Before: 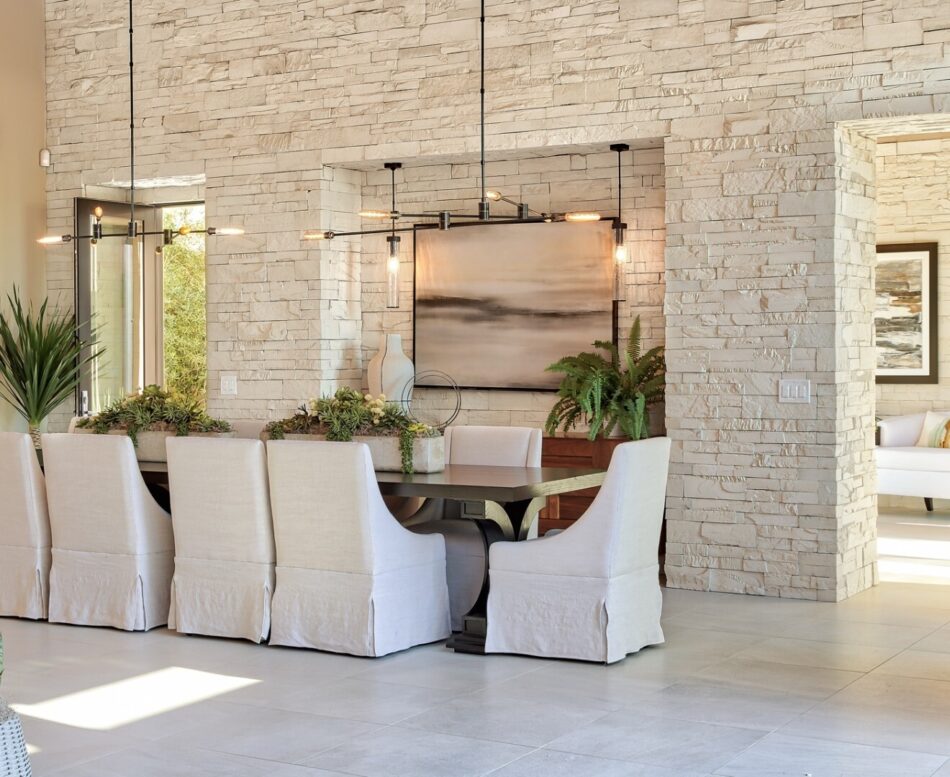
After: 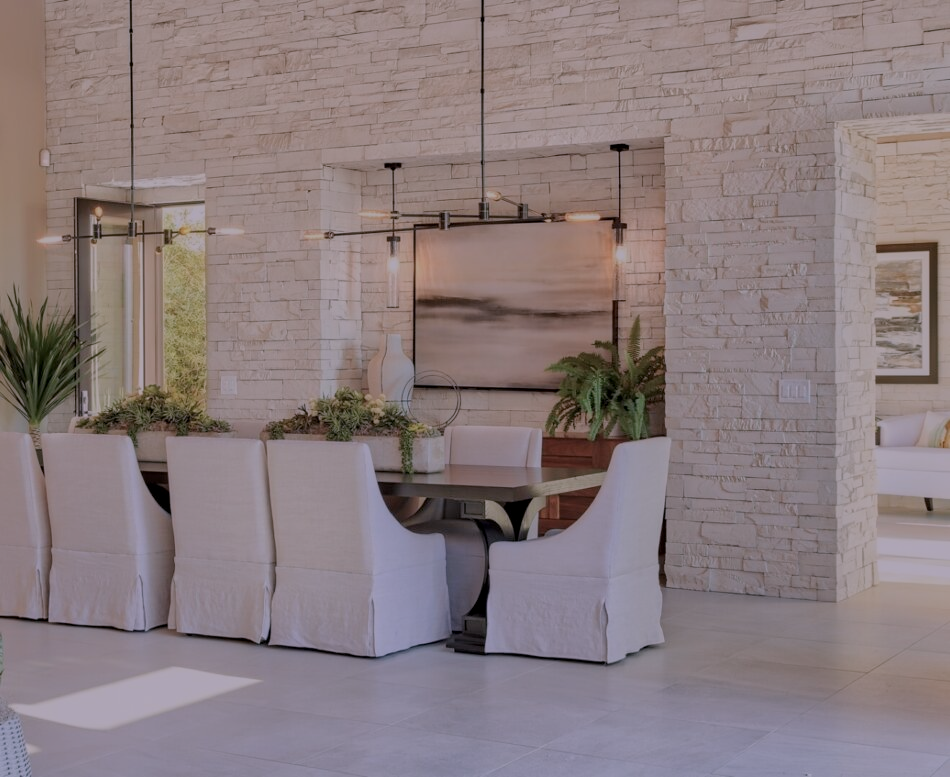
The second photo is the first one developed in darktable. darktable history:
white balance: red 1.066, blue 1.119
exposure: black level correction 0, exposure 1.4 EV, compensate highlight preservation false
color balance rgb: perceptual brilliance grading › global brilliance -48.39%
local contrast: highlights 100%, shadows 100%, detail 120%, midtone range 0.2
